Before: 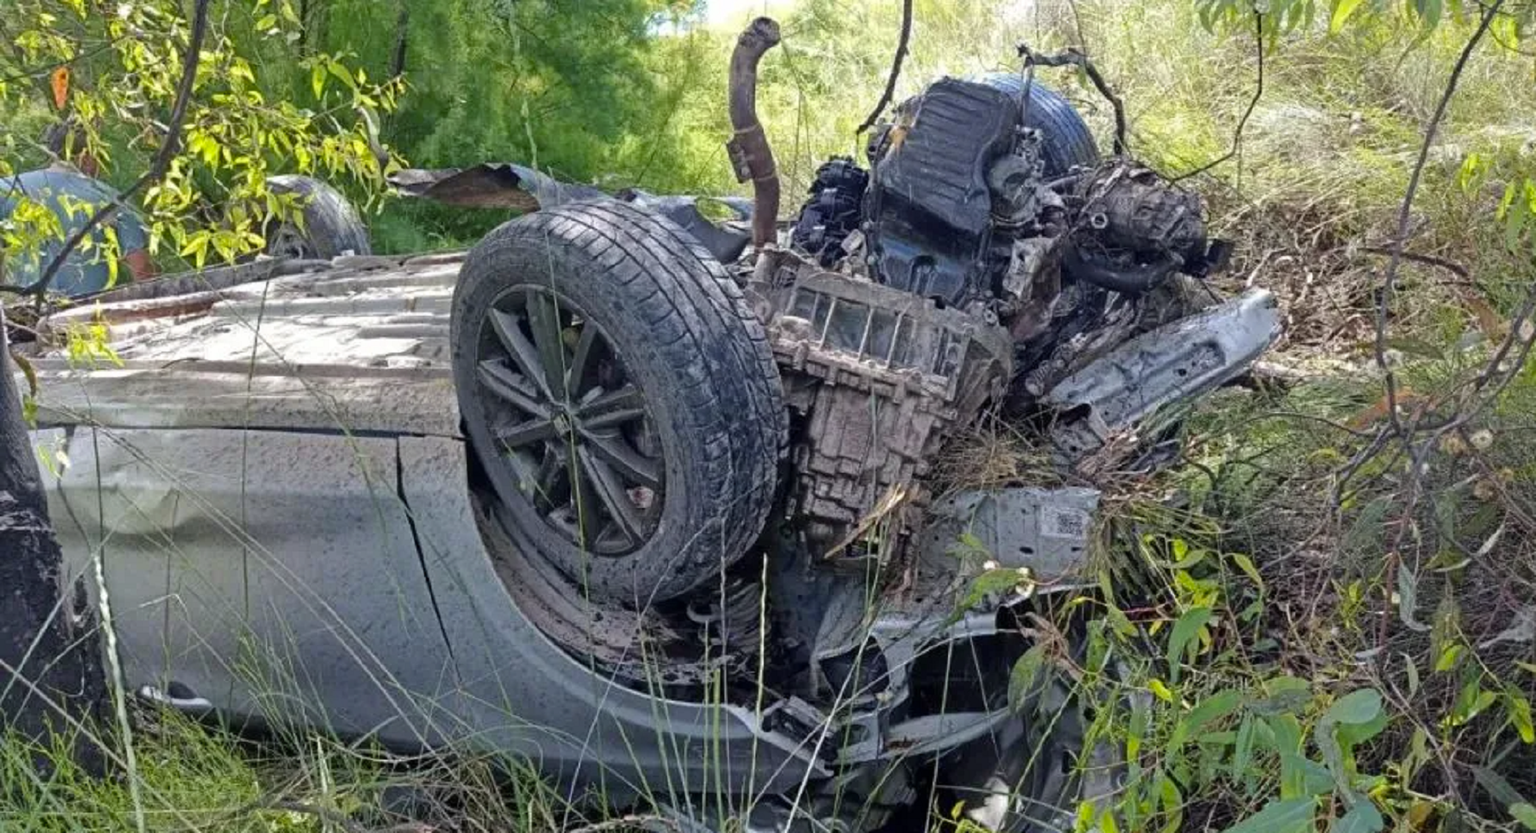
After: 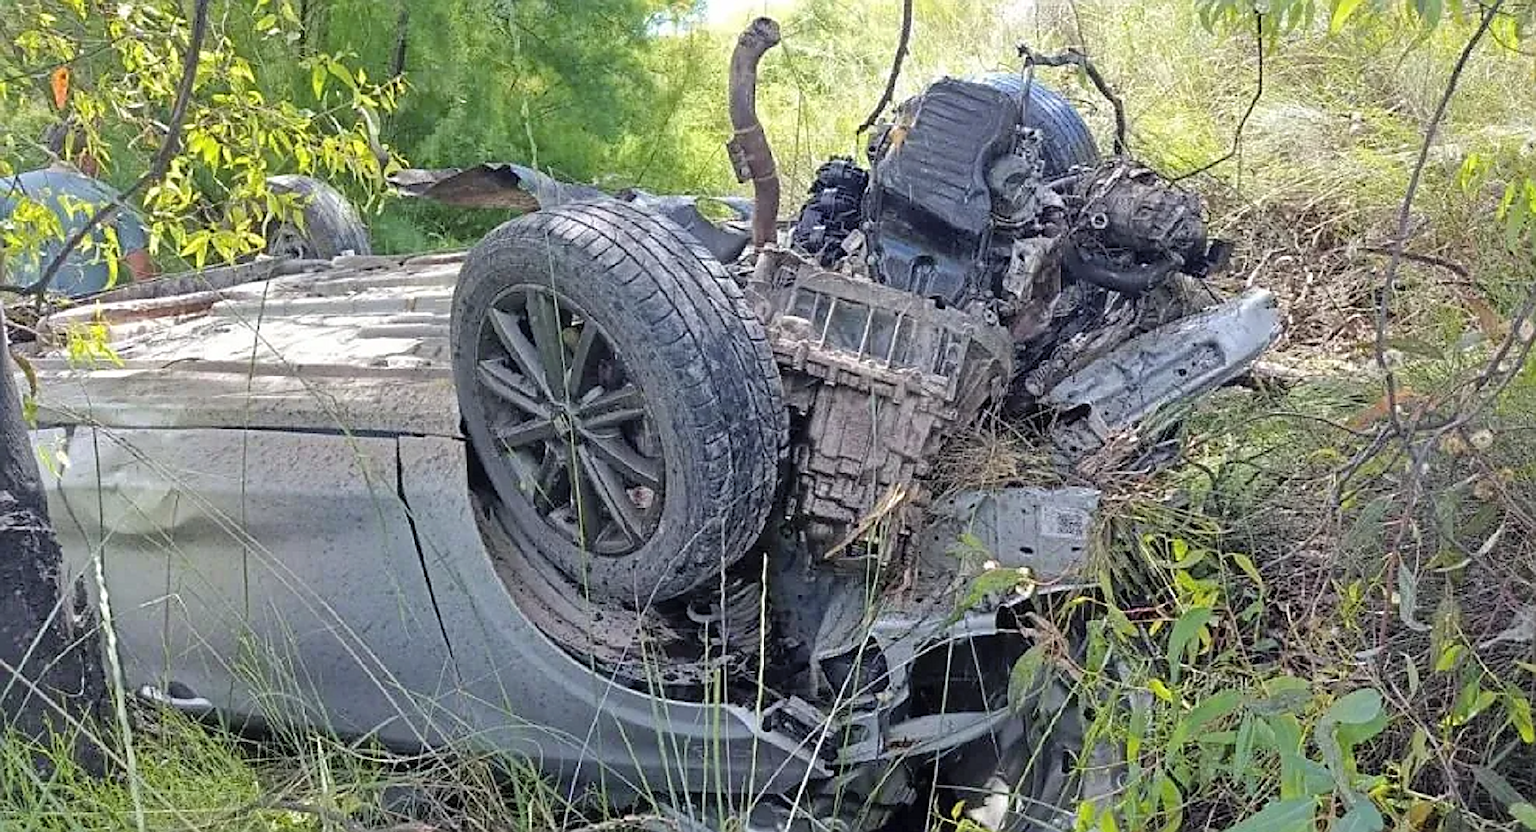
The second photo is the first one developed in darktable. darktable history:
contrast brightness saturation: brightness 0.145
sharpen: radius 1.363, amount 1.255, threshold 0.659
